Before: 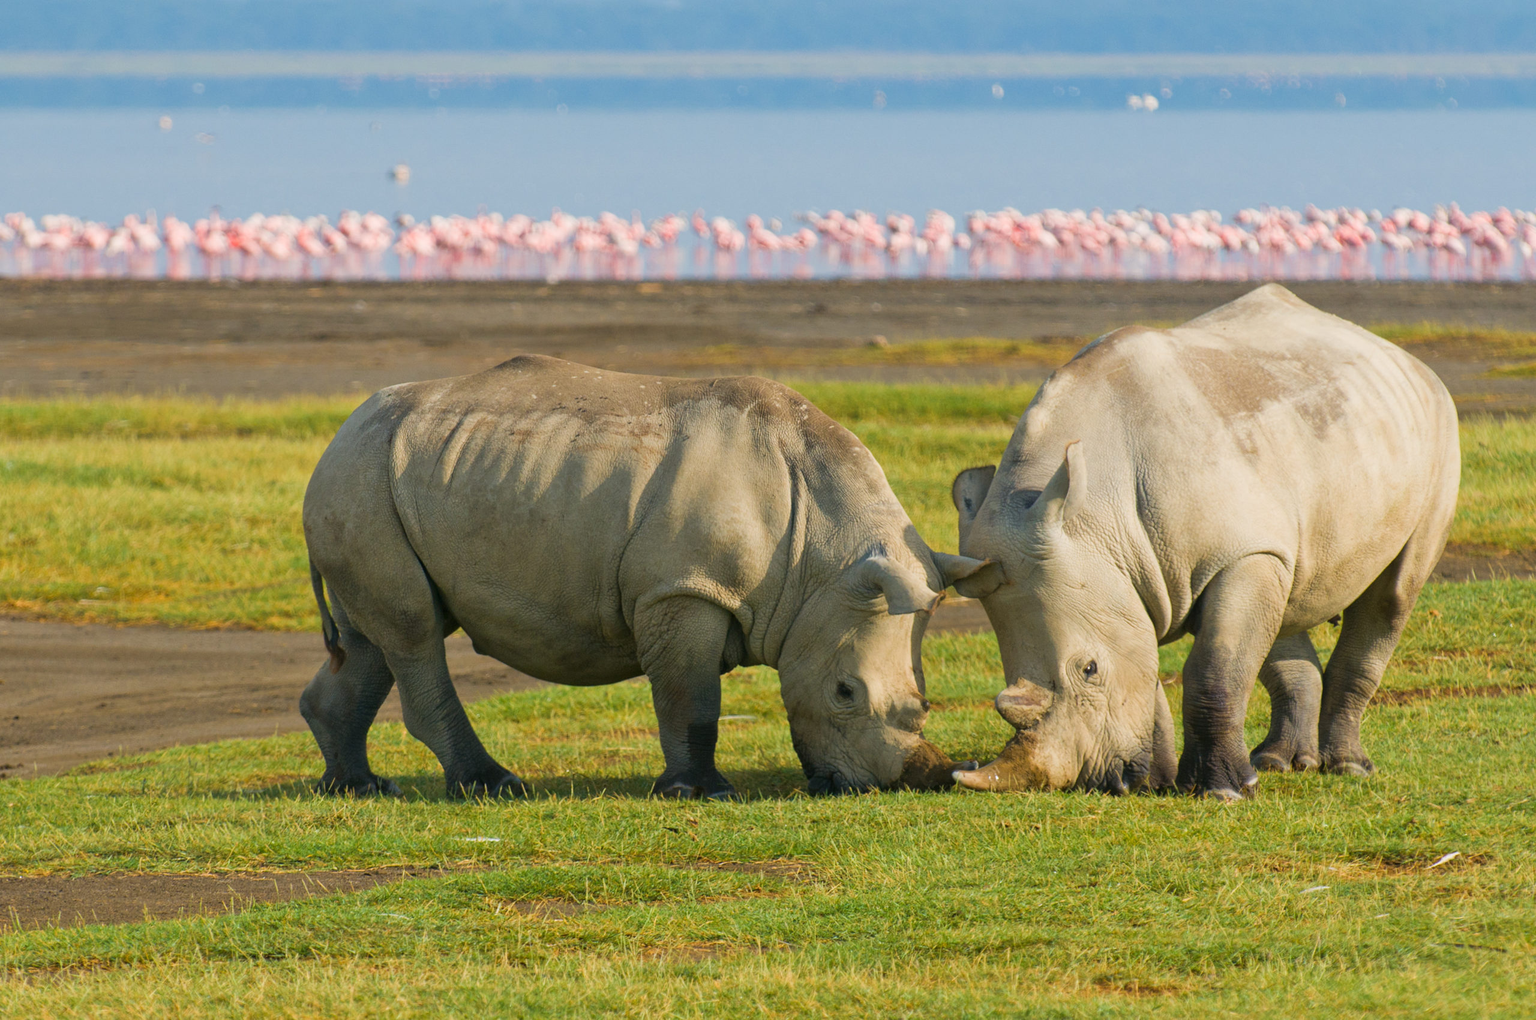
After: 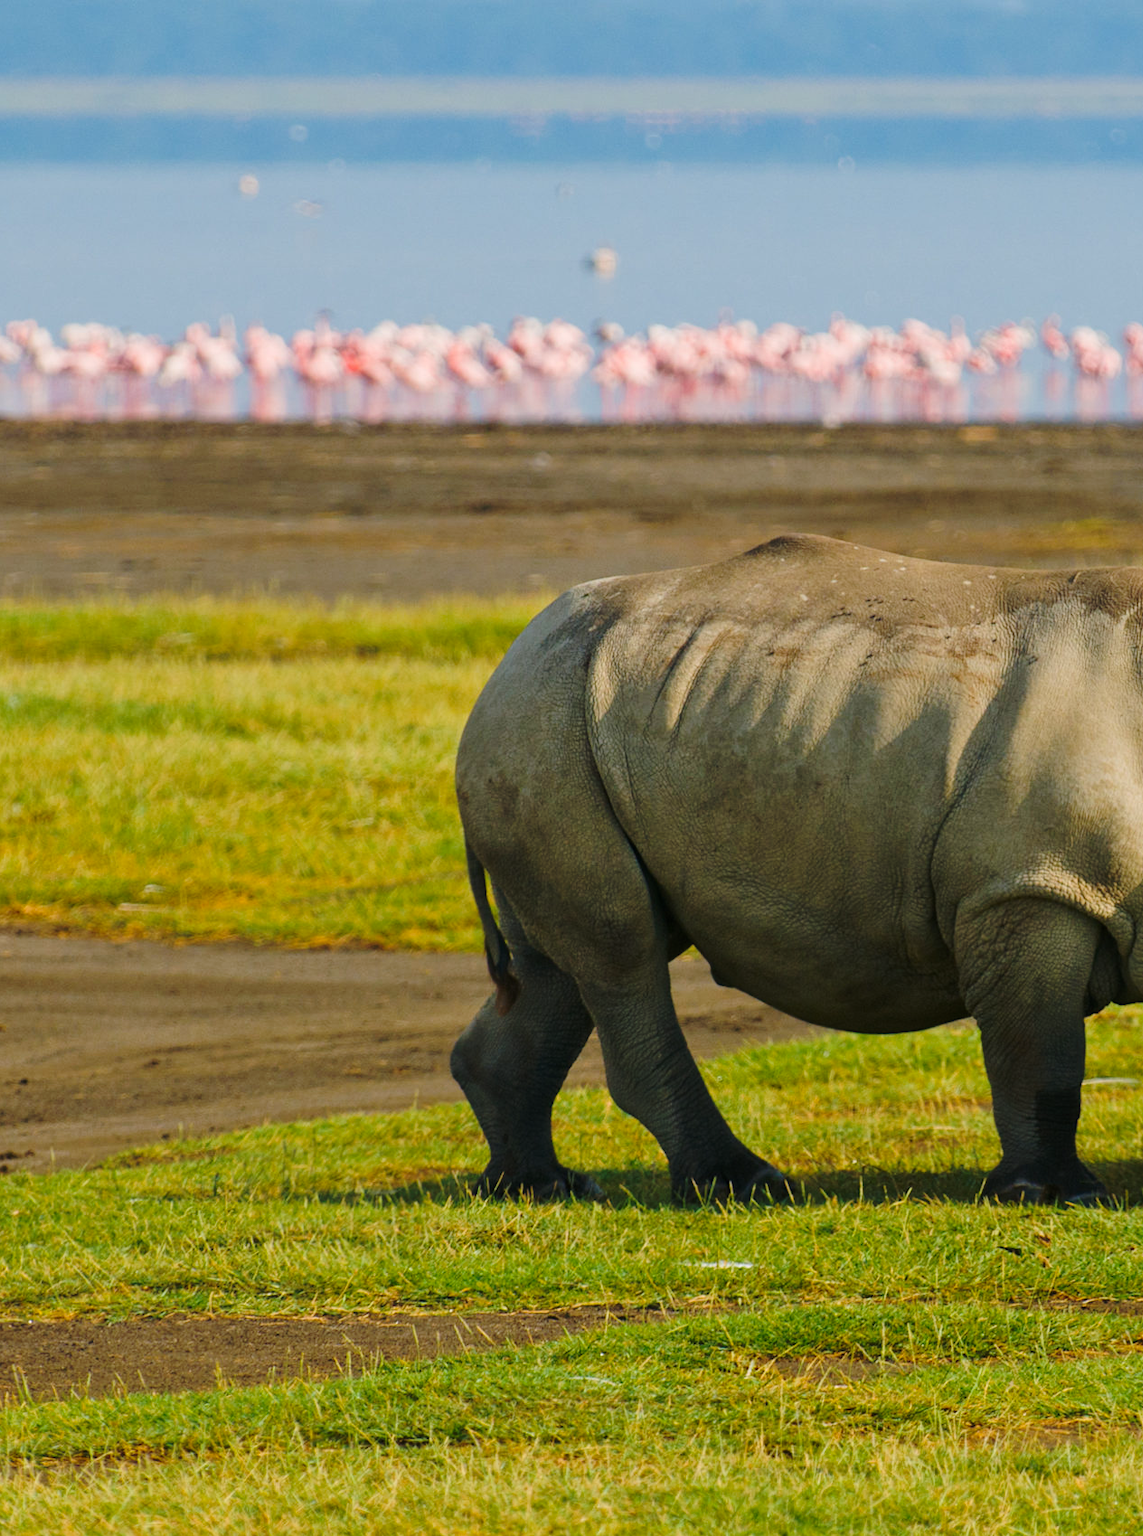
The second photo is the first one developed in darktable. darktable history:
base curve: curves: ch0 [(0, 0) (0.073, 0.04) (0.157, 0.139) (0.492, 0.492) (0.758, 0.758) (1, 1)], preserve colors none
crop and rotate: left 0.06%, top 0%, right 50.515%
